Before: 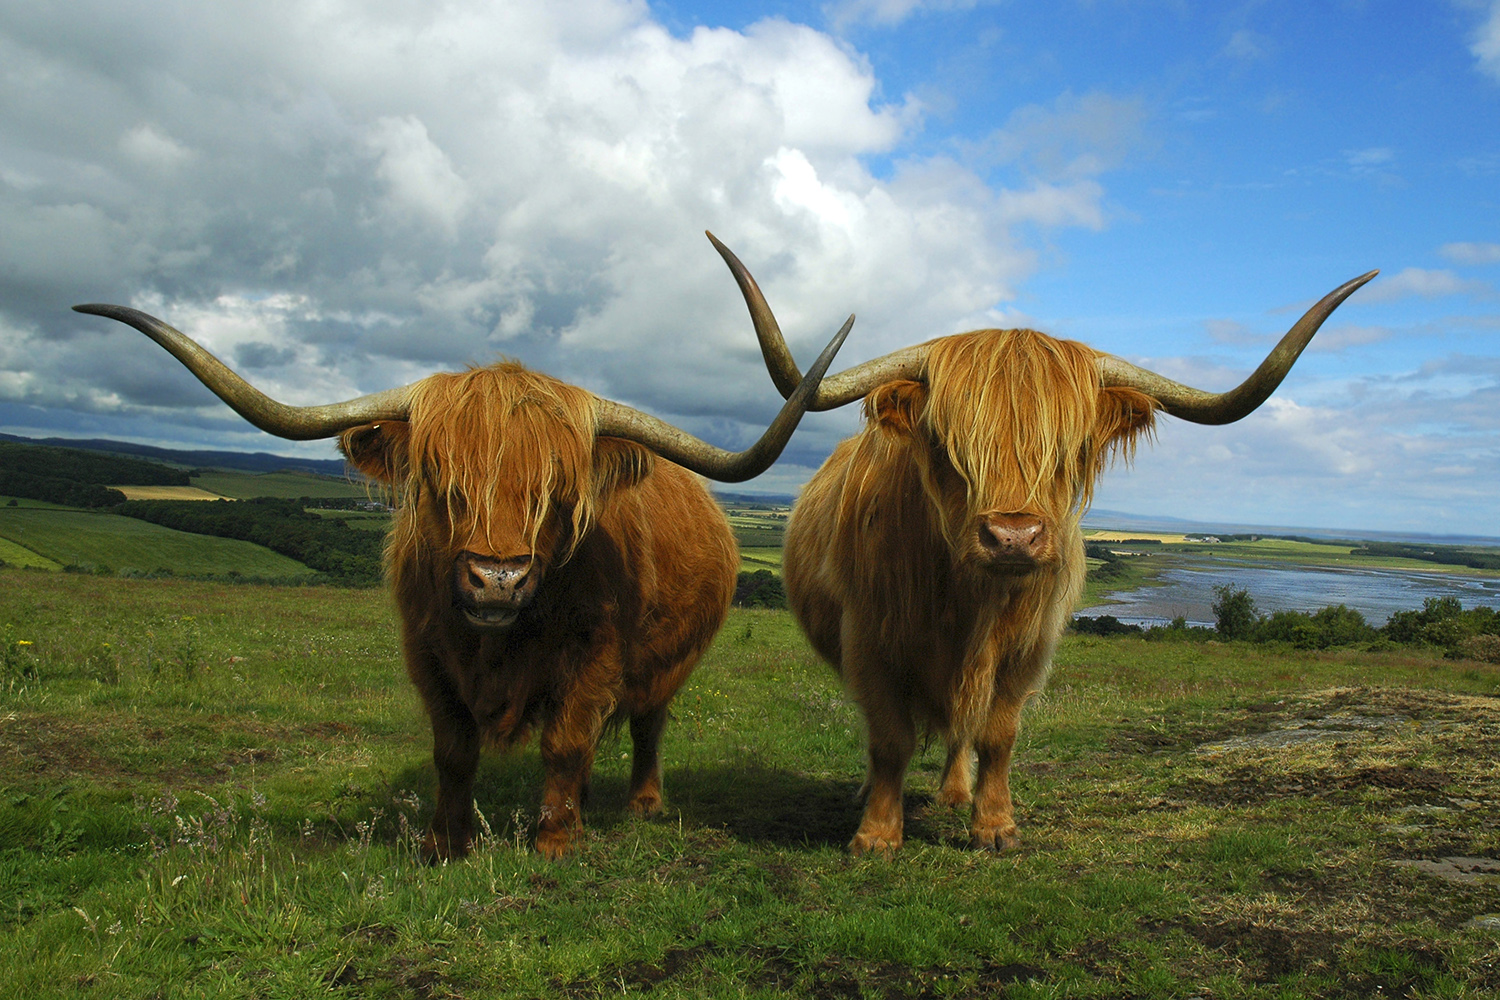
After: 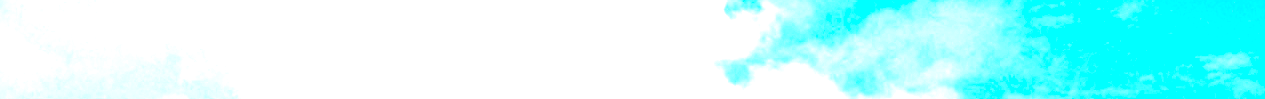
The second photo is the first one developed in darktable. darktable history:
sharpen: amount 0.2
exposure: black level correction 0.001, exposure 1.84 EV, compensate highlight preservation false
crop and rotate: left 9.644%, top 9.491%, right 6.021%, bottom 80.509%
contrast brightness saturation: contrast -0.02, brightness -0.01, saturation 0.03
